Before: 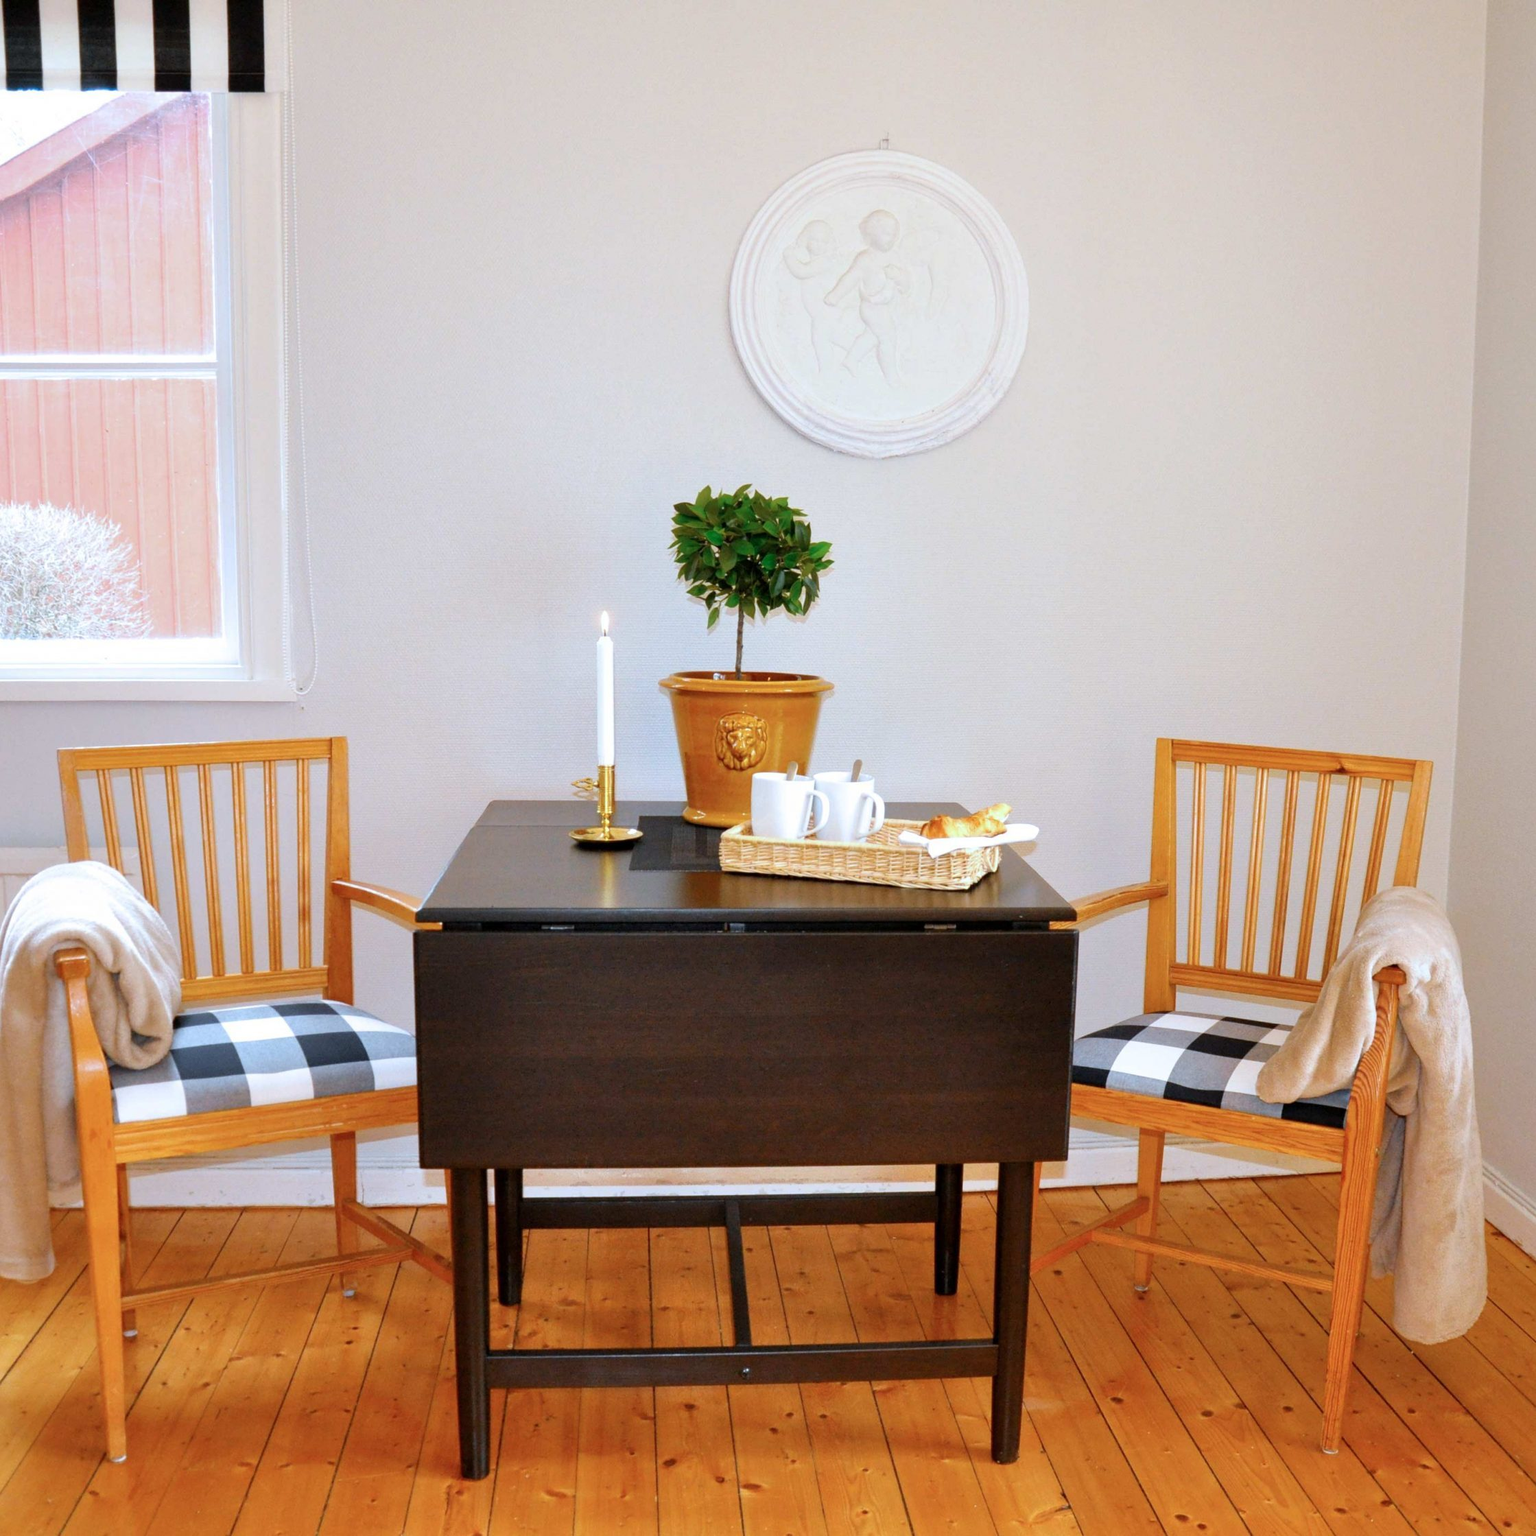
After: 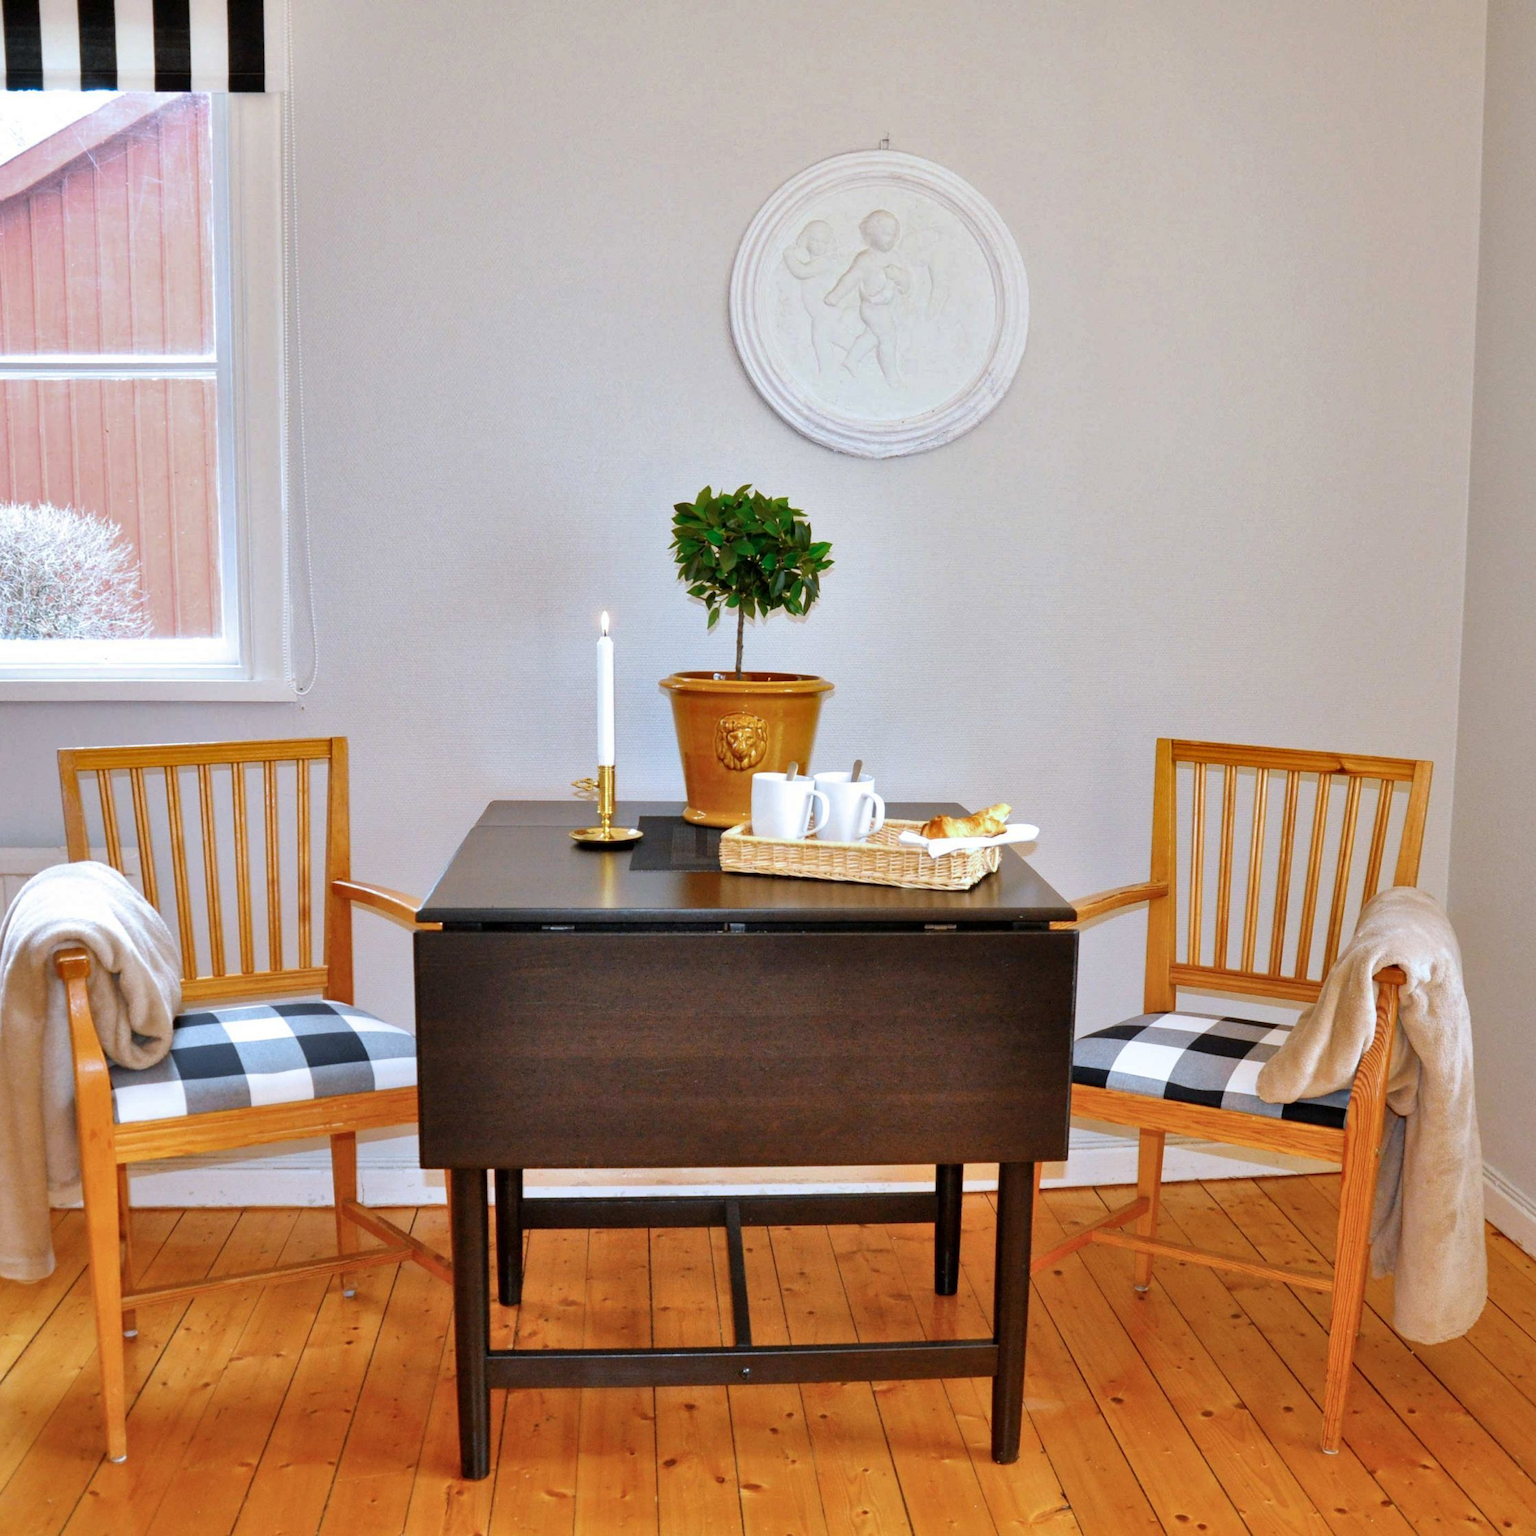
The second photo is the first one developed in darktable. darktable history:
color correction: highlights b* 0.064
shadows and highlights: shadows 59.88, soften with gaussian
